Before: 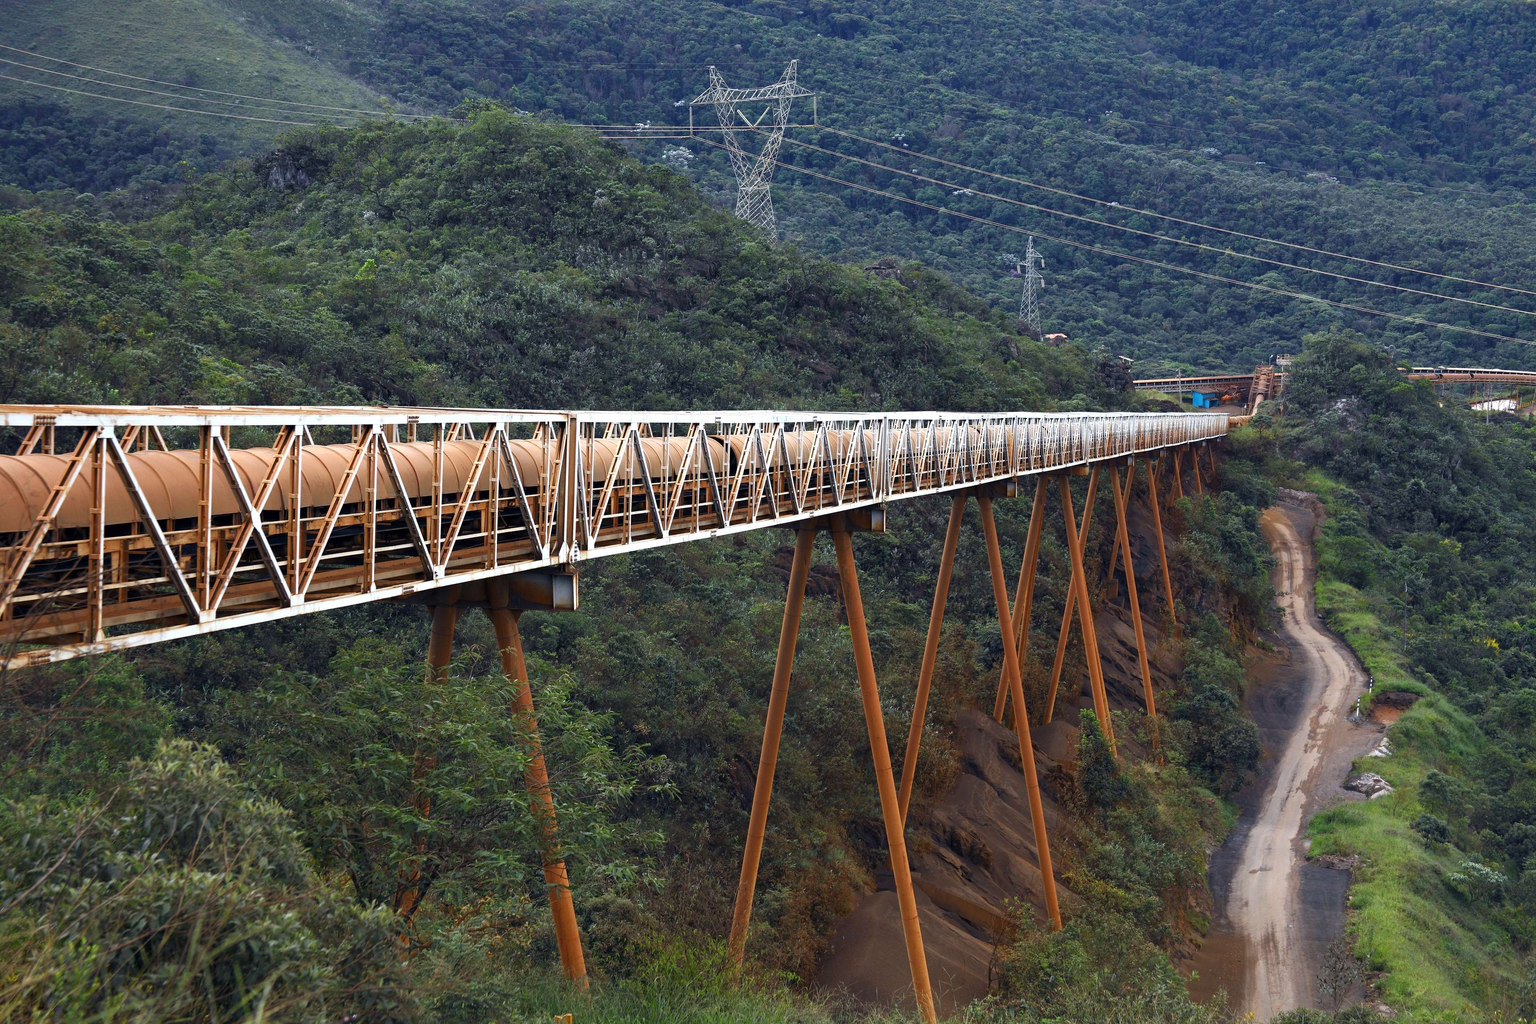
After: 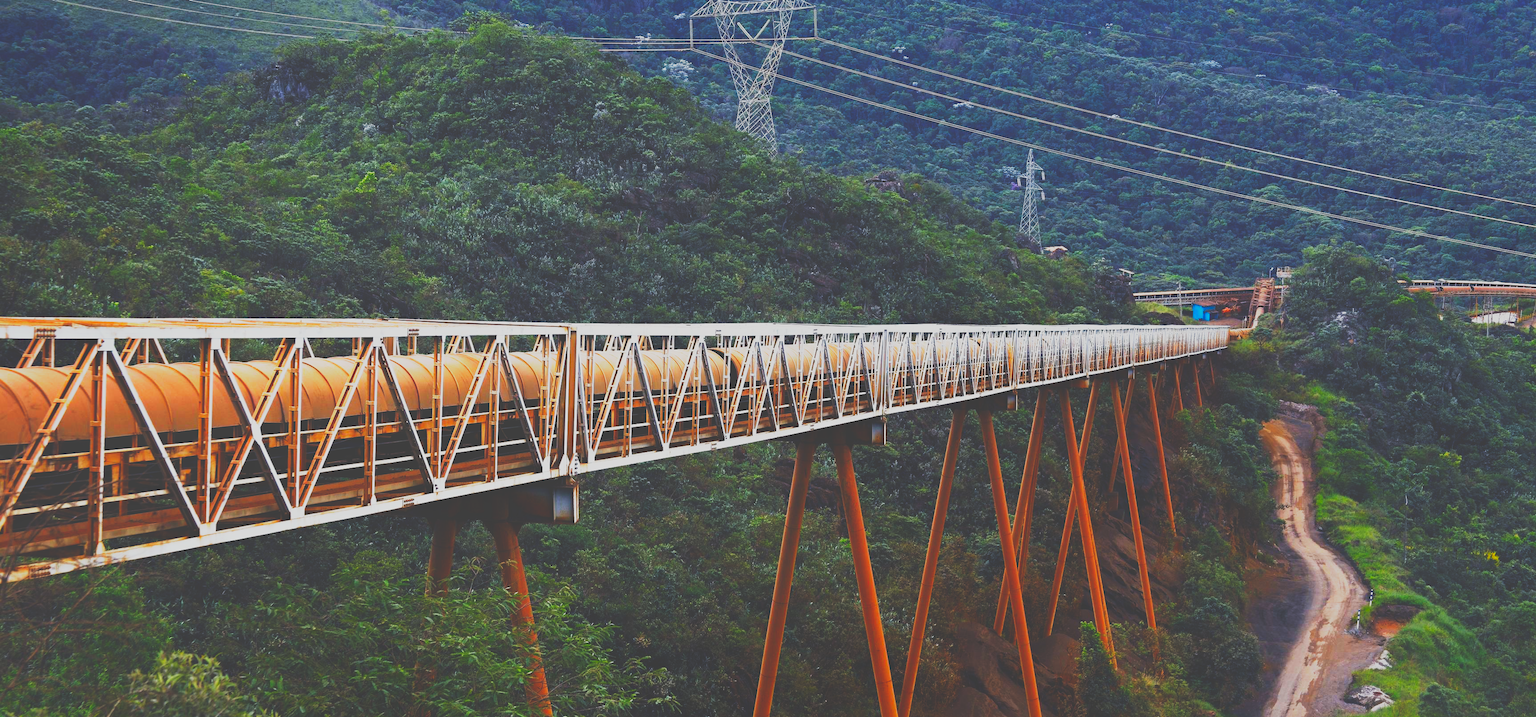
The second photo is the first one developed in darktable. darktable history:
haze removal: compatibility mode true, adaptive false
shadows and highlights: shadows -20.62, white point adjustment -2.1, highlights -35.06
local contrast: detail 71%
exposure: black level correction 0.003, exposure 0.391 EV, compensate highlight preservation false
base curve: curves: ch0 [(0, 0.036) (0.007, 0.037) (0.604, 0.887) (1, 1)], preserve colors none
crop and rotate: top 8.584%, bottom 21.283%
color balance rgb: perceptual saturation grading › global saturation 9.679%
